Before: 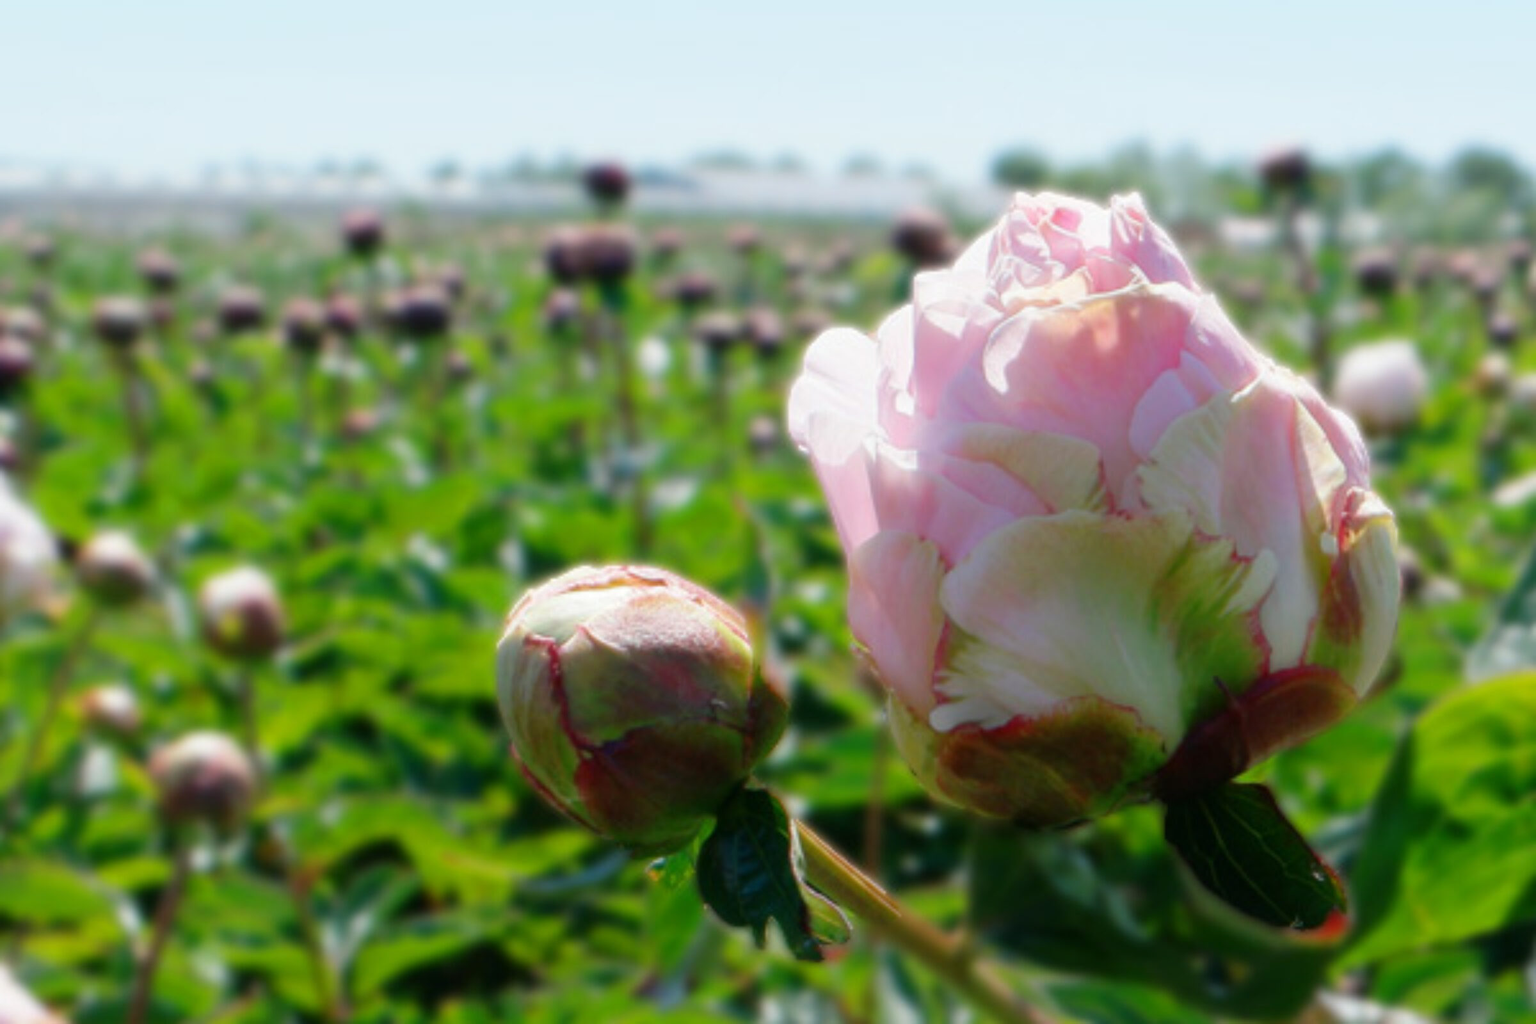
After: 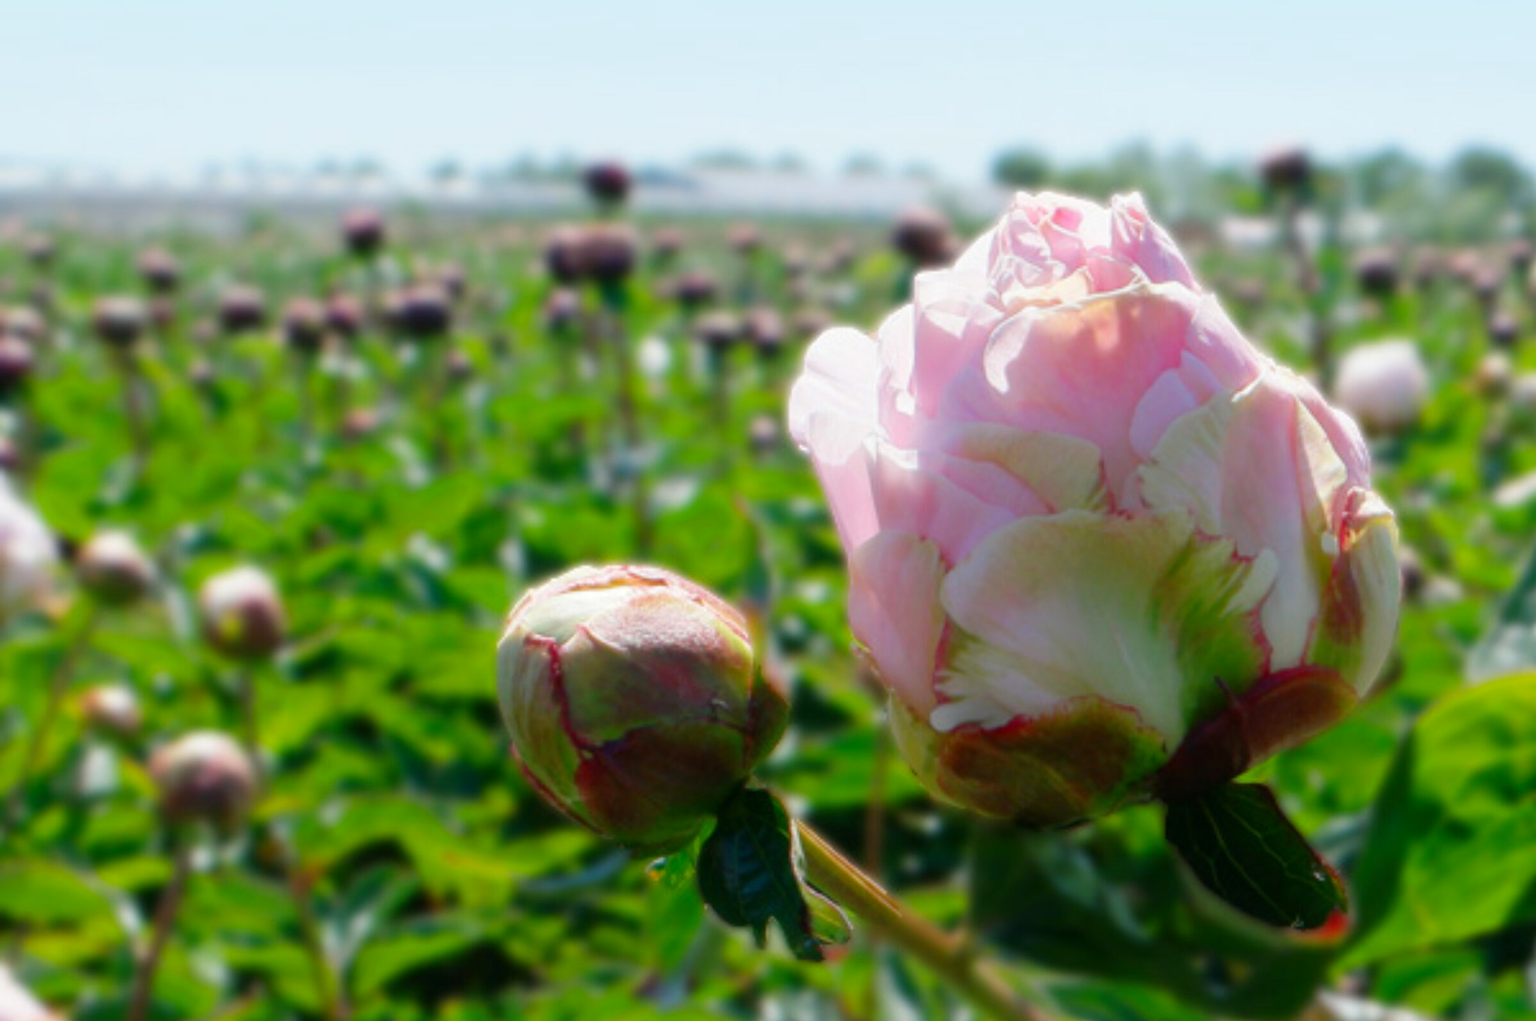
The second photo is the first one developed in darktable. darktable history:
crop: top 0.118%, bottom 0.104%
exposure: compensate exposure bias true, compensate highlight preservation false
contrast brightness saturation: saturation 0.104
